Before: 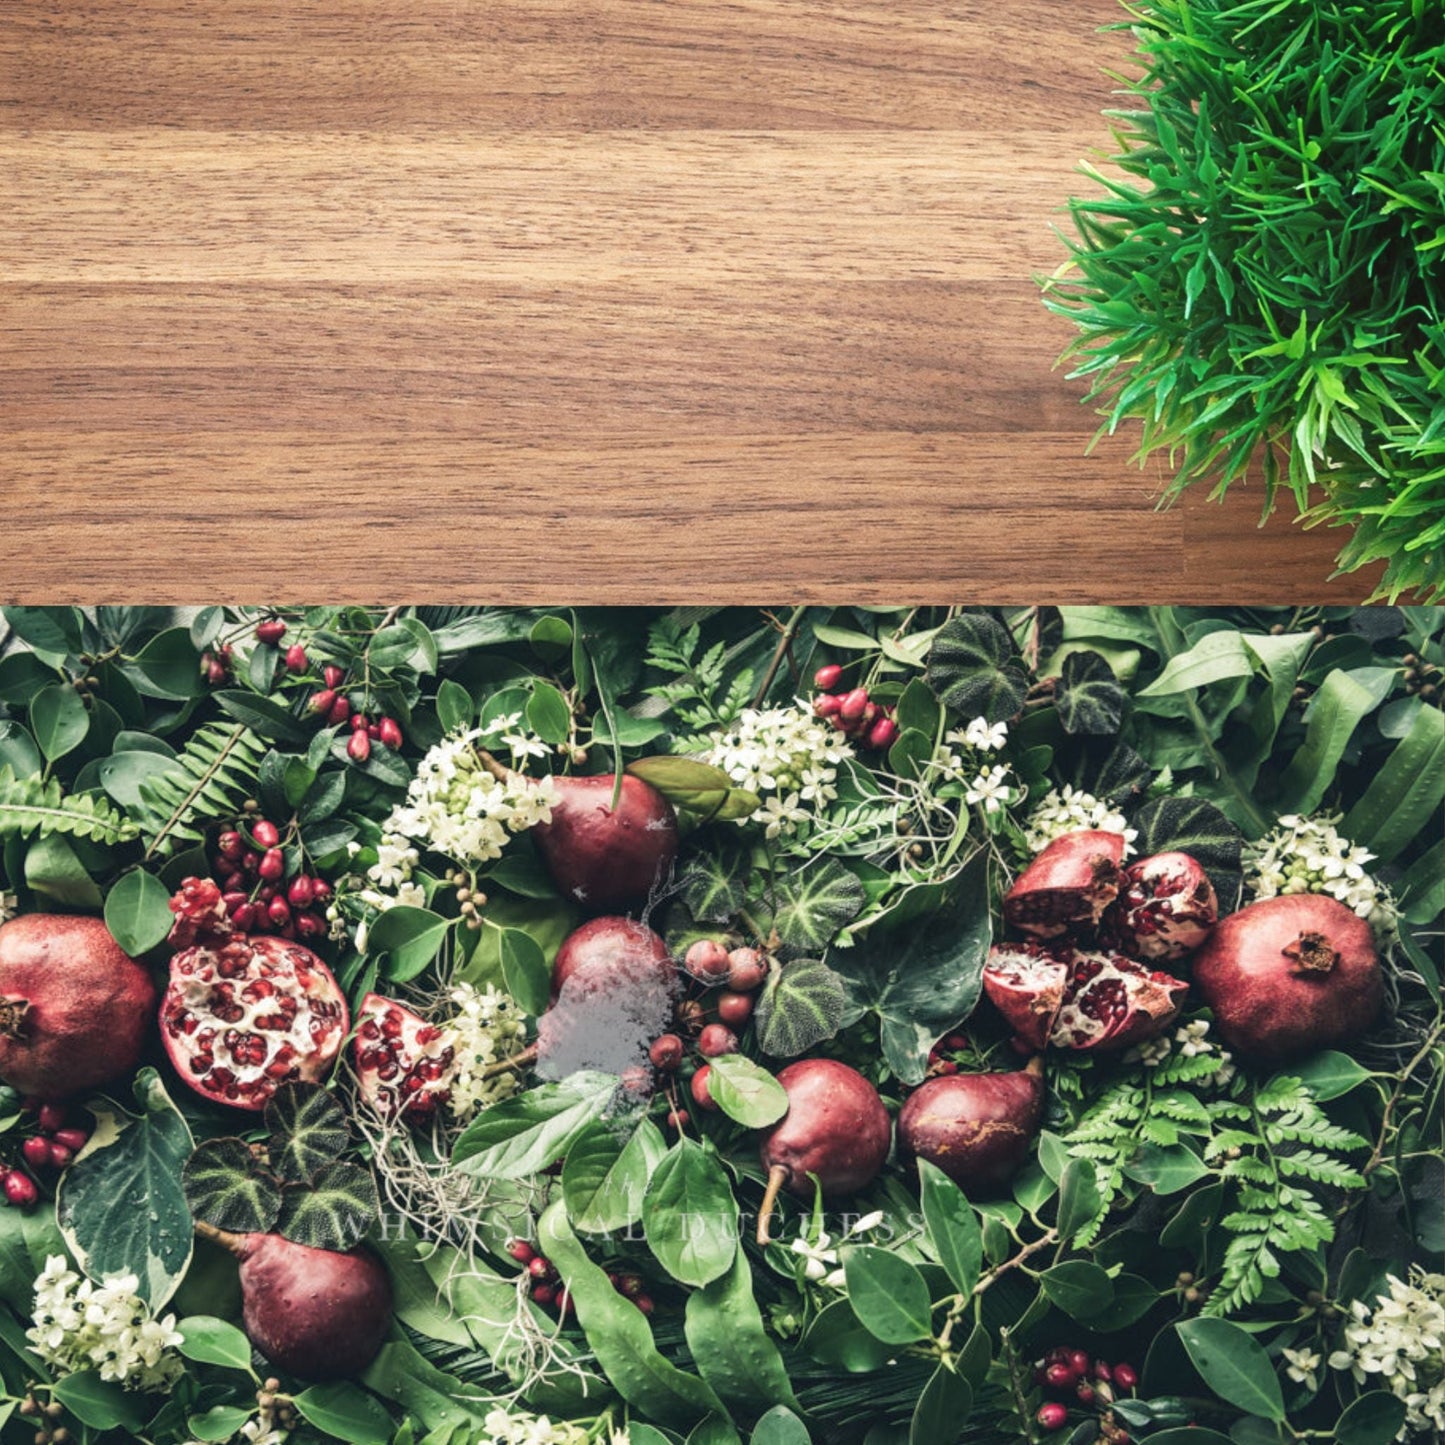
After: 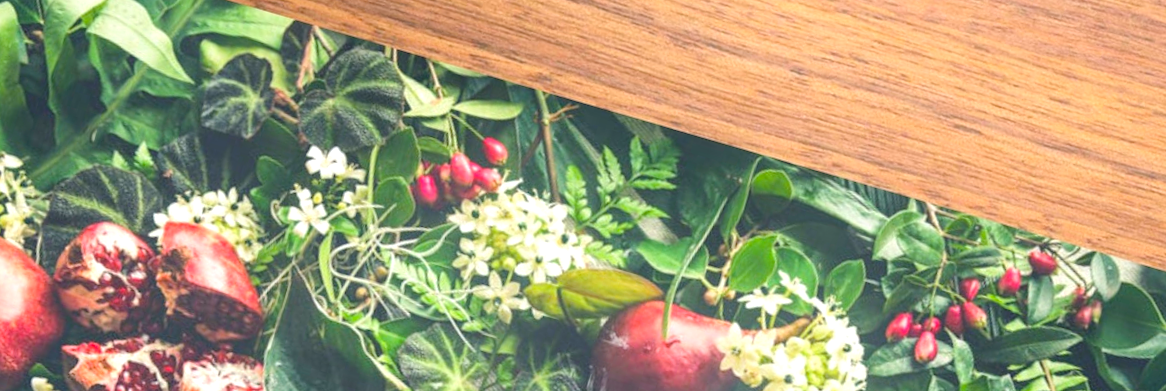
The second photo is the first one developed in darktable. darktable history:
crop and rotate: angle 16.12°, top 30.835%, bottom 35.653%
shadows and highlights: radius 110.86, shadows 51.09, white point adjustment 9.16, highlights -4.17, highlights color adjustment 32.2%, soften with gaussian
vibrance: on, module defaults
rotate and perspective: automatic cropping original format, crop left 0, crop top 0
exposure: compensate highlight preservation false
bloom: on, module defaults
color balance rgb: linear chroma grading › global chroma 15%, perceptual saturation grading › global saturation 30%
